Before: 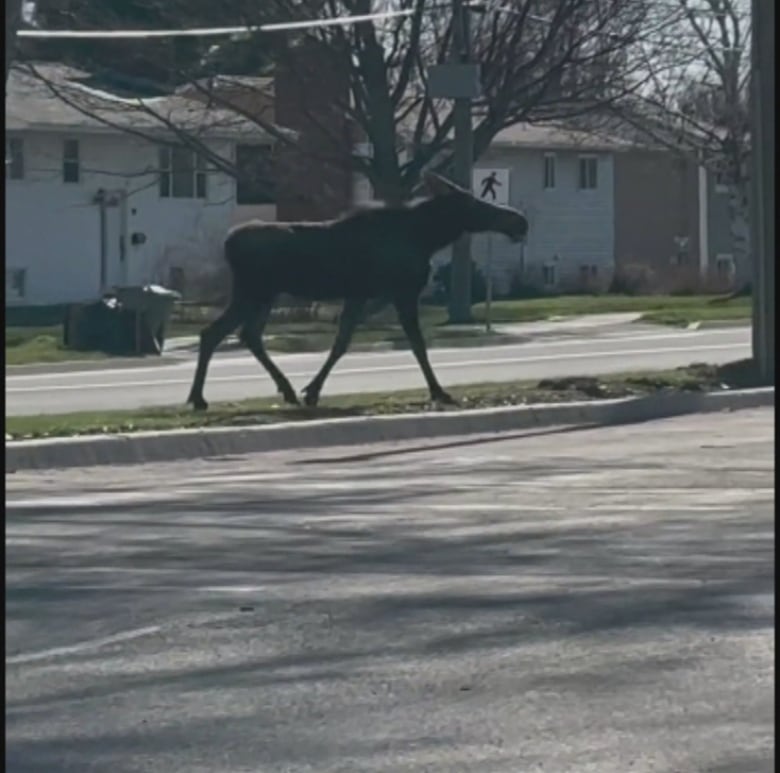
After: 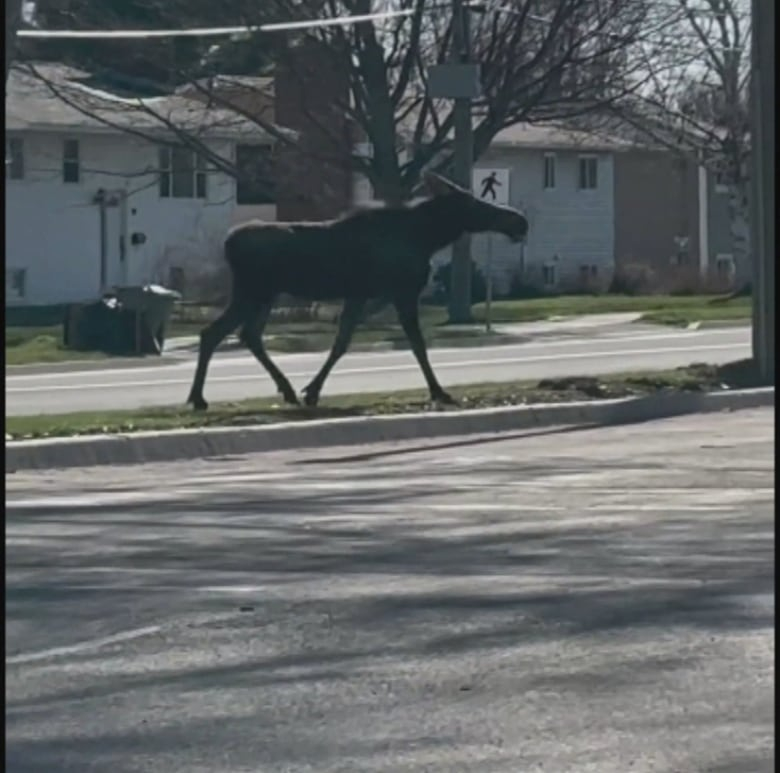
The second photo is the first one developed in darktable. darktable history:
local contrast: mode bilateral grid, contrast 21, coarseness 49, detail 119%, midtone range 0.2
